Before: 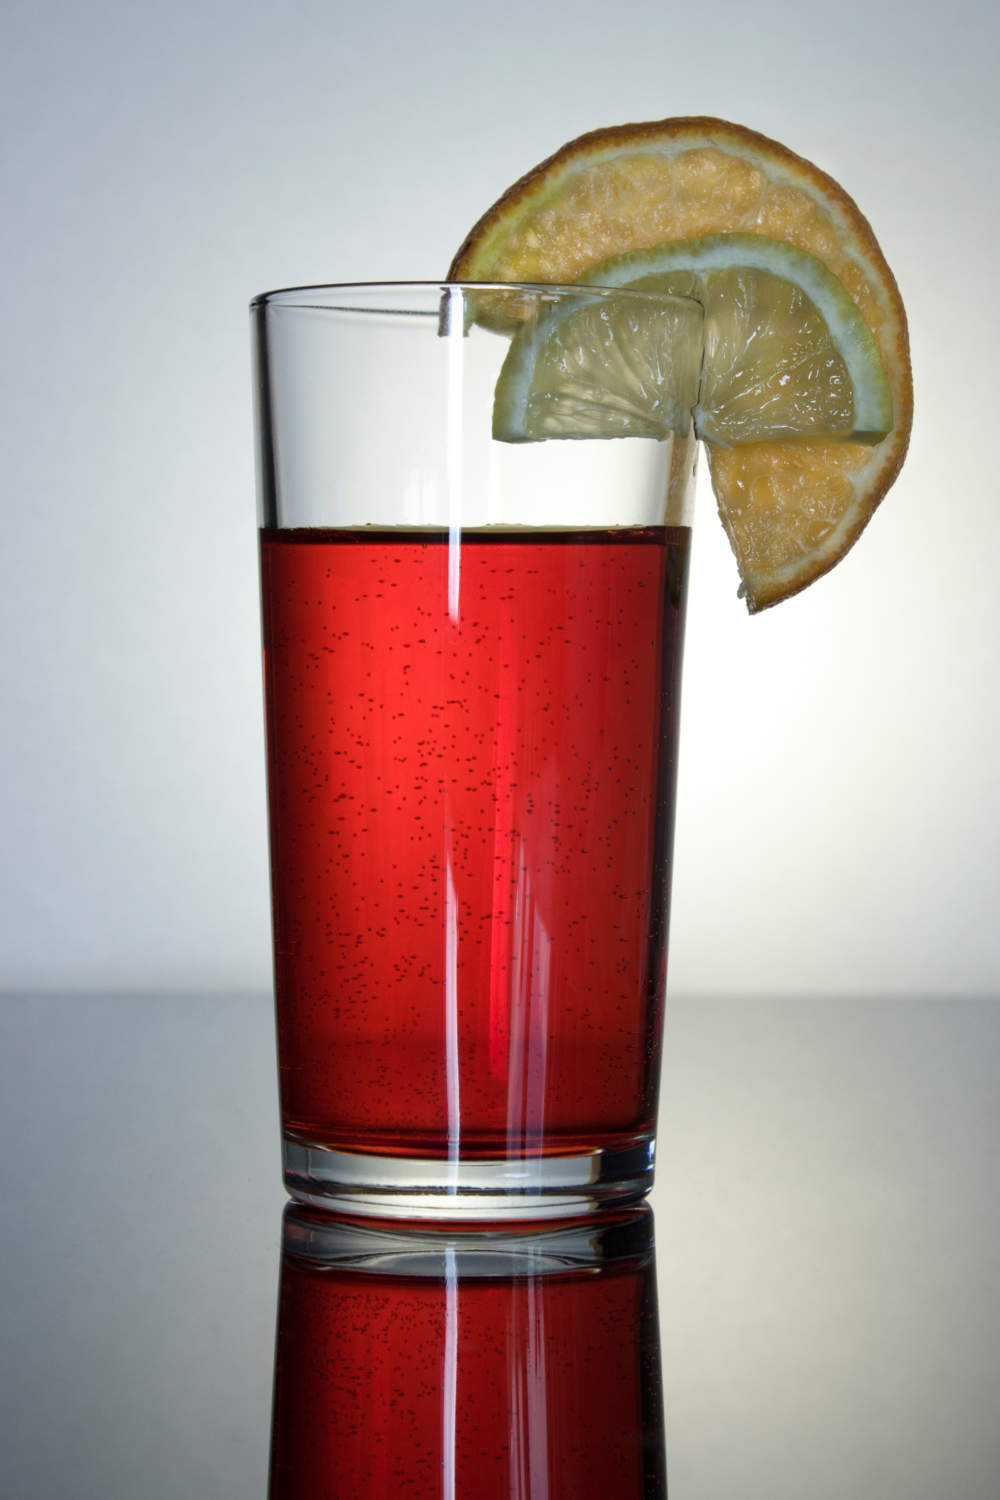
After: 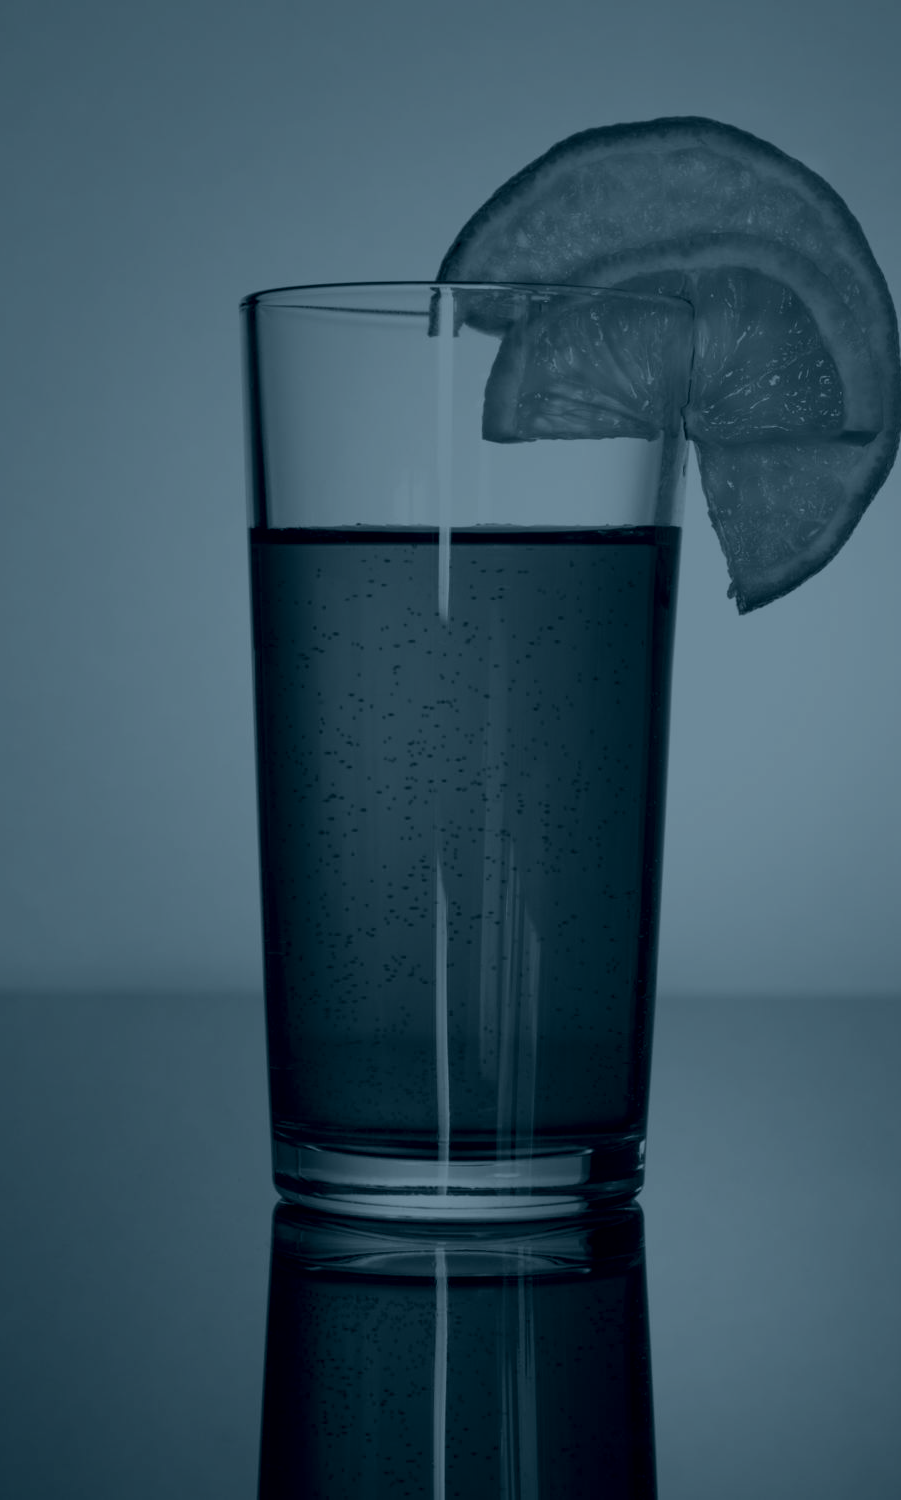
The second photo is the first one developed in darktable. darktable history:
colorize: hue 194.4°, saturation 29%, source mix 61.75%, lightness 3.98%, version 1
crop and rotate: left 1.088%, right 8.807%
